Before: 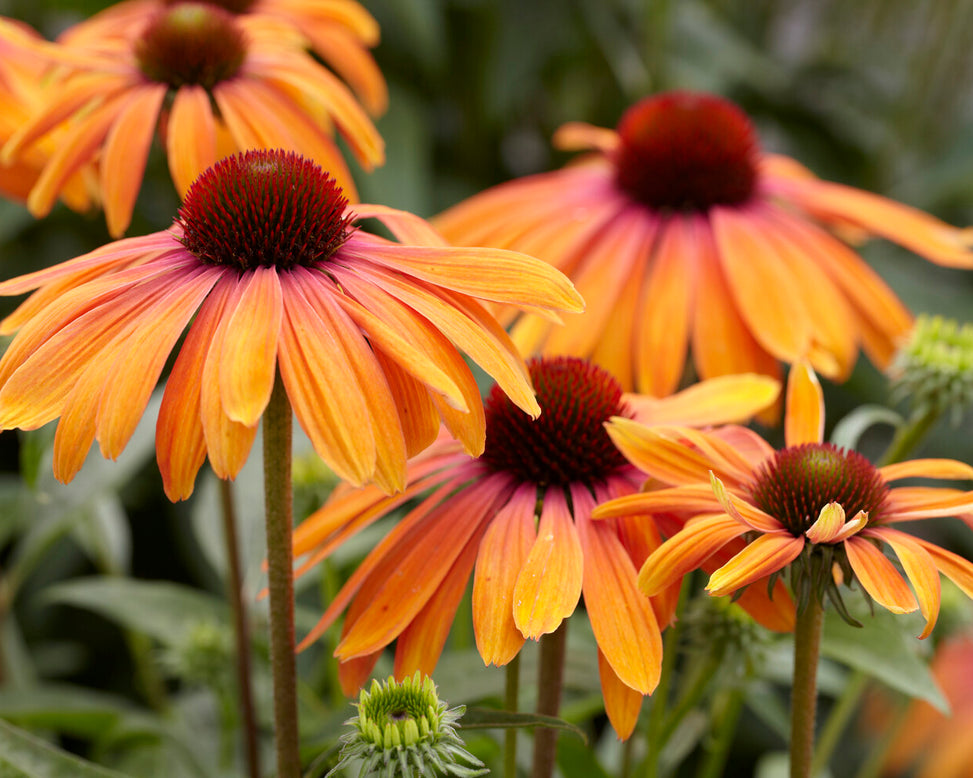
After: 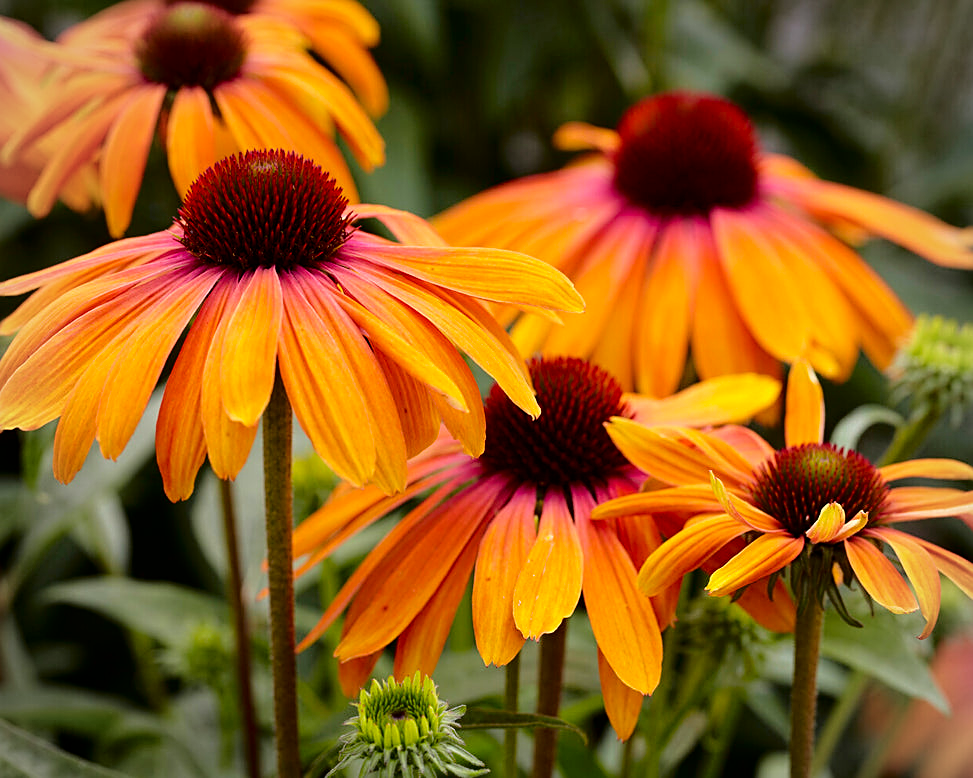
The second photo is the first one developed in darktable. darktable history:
vignetting: brightness -0.167
color balance rgb: perceptual saturation grading › global saturation 20%, global vibrance 20%
fill light: exposure -2 EV, width 8.6
sharpen: radius 1.967
